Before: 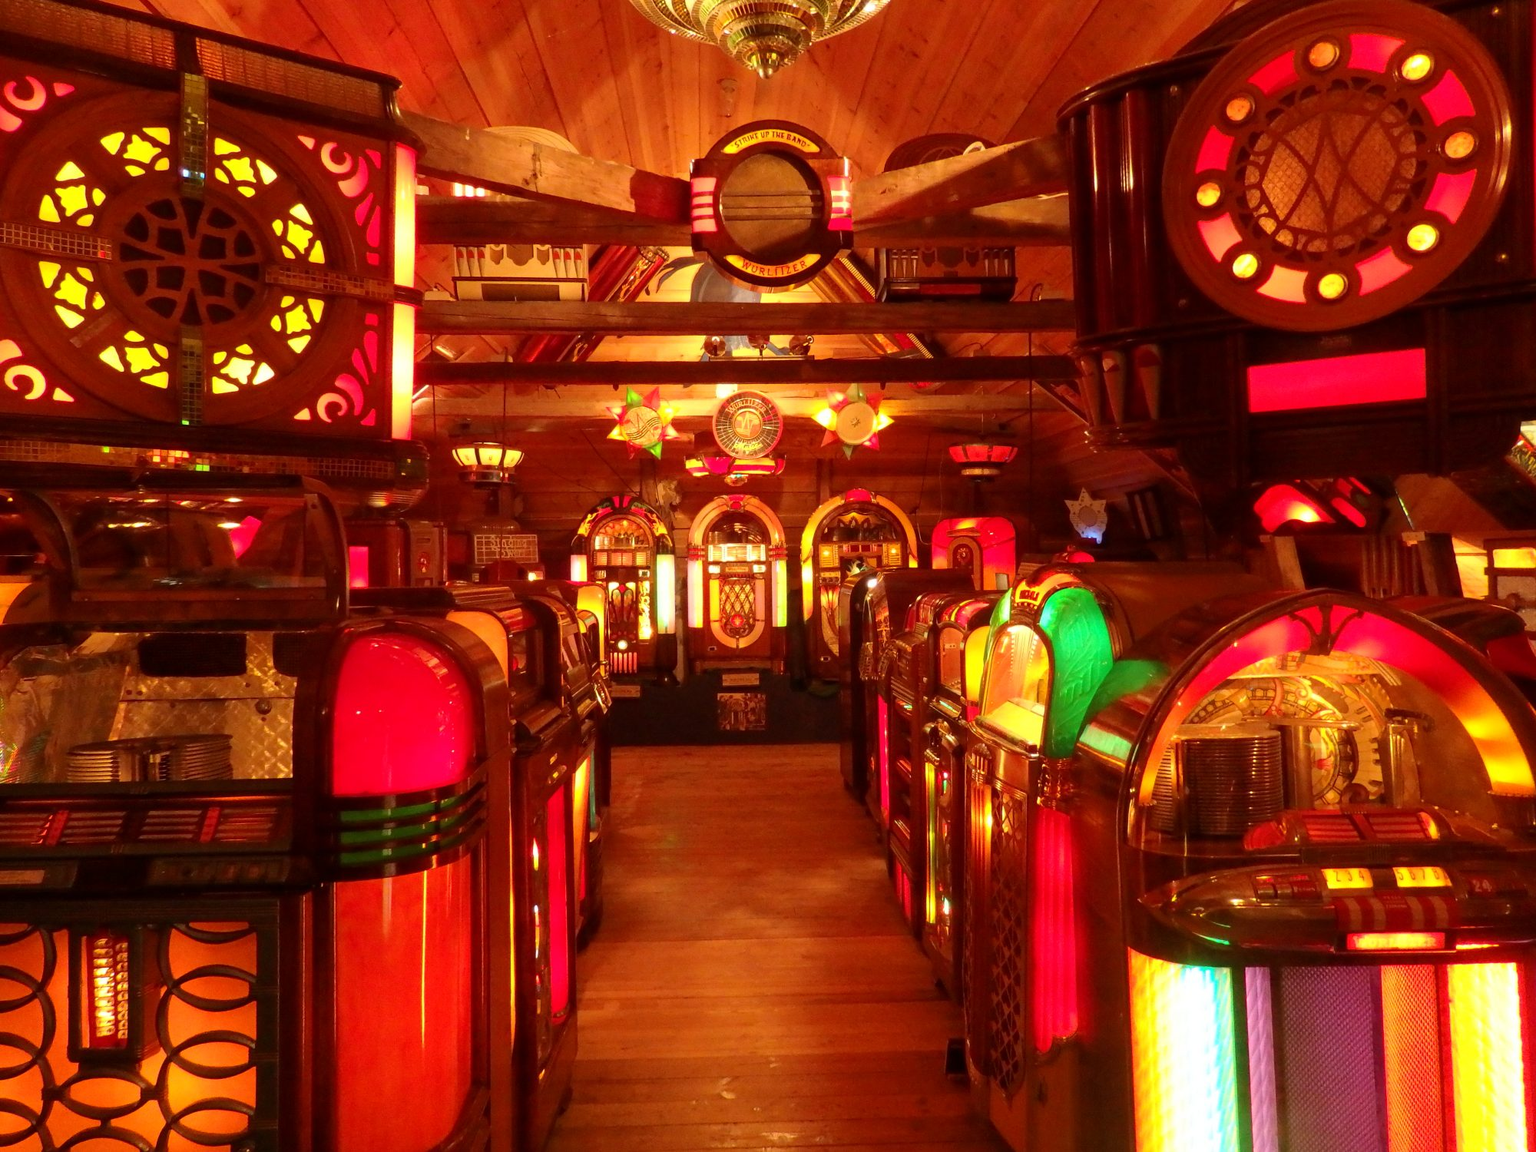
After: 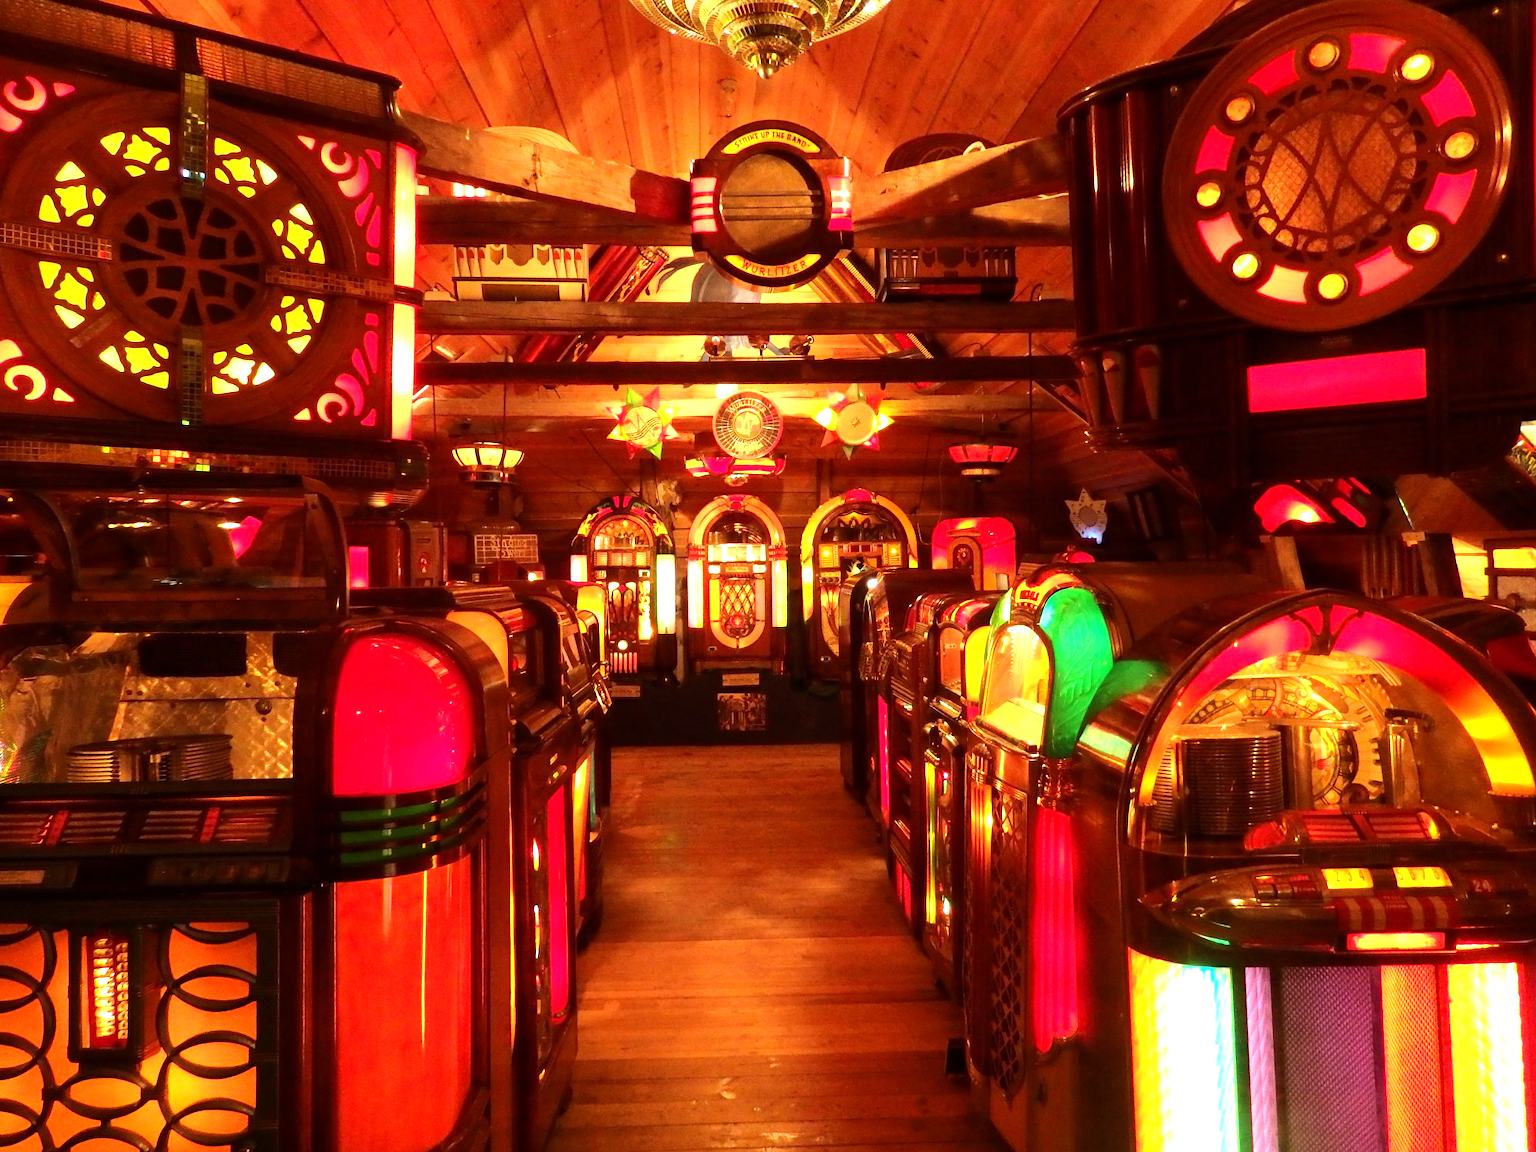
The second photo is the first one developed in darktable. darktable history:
tone equalizer: -8 EV -0.75 EV, -7 EV -0.7 EV, -6 EV -0.6 EV, -5 EV -0.4 EV, -3 EV 0.4 EV, -2 EV 0.6 EV, -1 EV 0.7 EV, +0 EV 0.75 EV, edges refinement/feathering 500, mask exposure compensation -1.57 EV, preserve details no
exposure: exposure 0.217 EV, compensate highlight preservation false
white balance: red 0.978, blue 0.999
